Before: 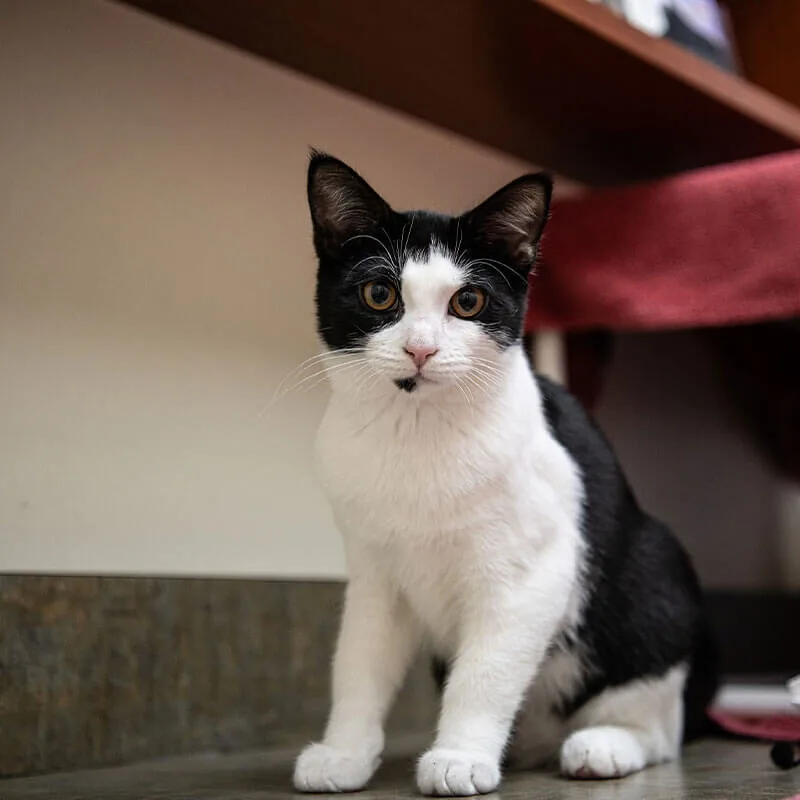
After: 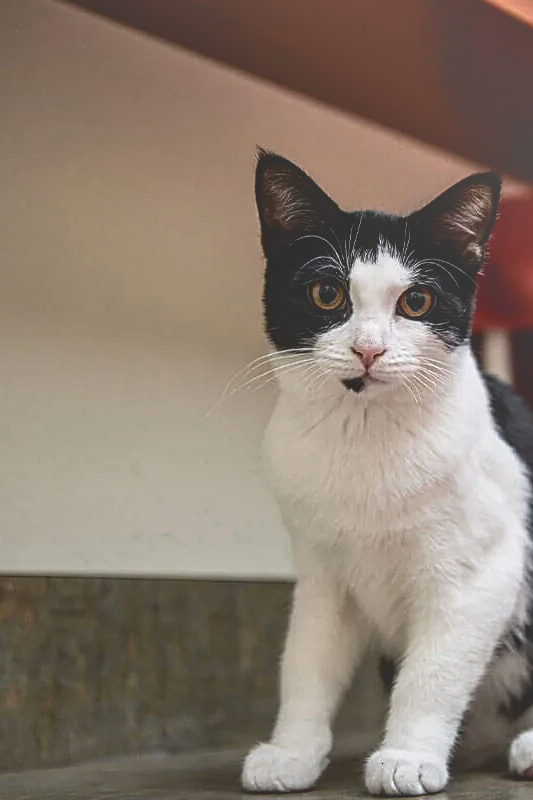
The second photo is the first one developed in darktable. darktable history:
crop and rotate: left 6.617%, right 26.717%
exposure: exposure -0.064 EV, compensate highlight preservation false
local contrast: detail 130%
color zones: curves: ch0 [(0.25, 0.5) (0.347, 0.092) (0.75, 0.5)]; ch1 [(0.25, 0.5) (0.33, 0.51) (0.75, 0.5)]
shadows and highlights: shadows 75, highlights -60.85, soften with gaussian
sharpen: on, module defaults
tone curve: curves: ch0 [(0, 0.211) (0.15, 0.25) (1, 0.953)], color space Lab, independent channels, preserve colors none
